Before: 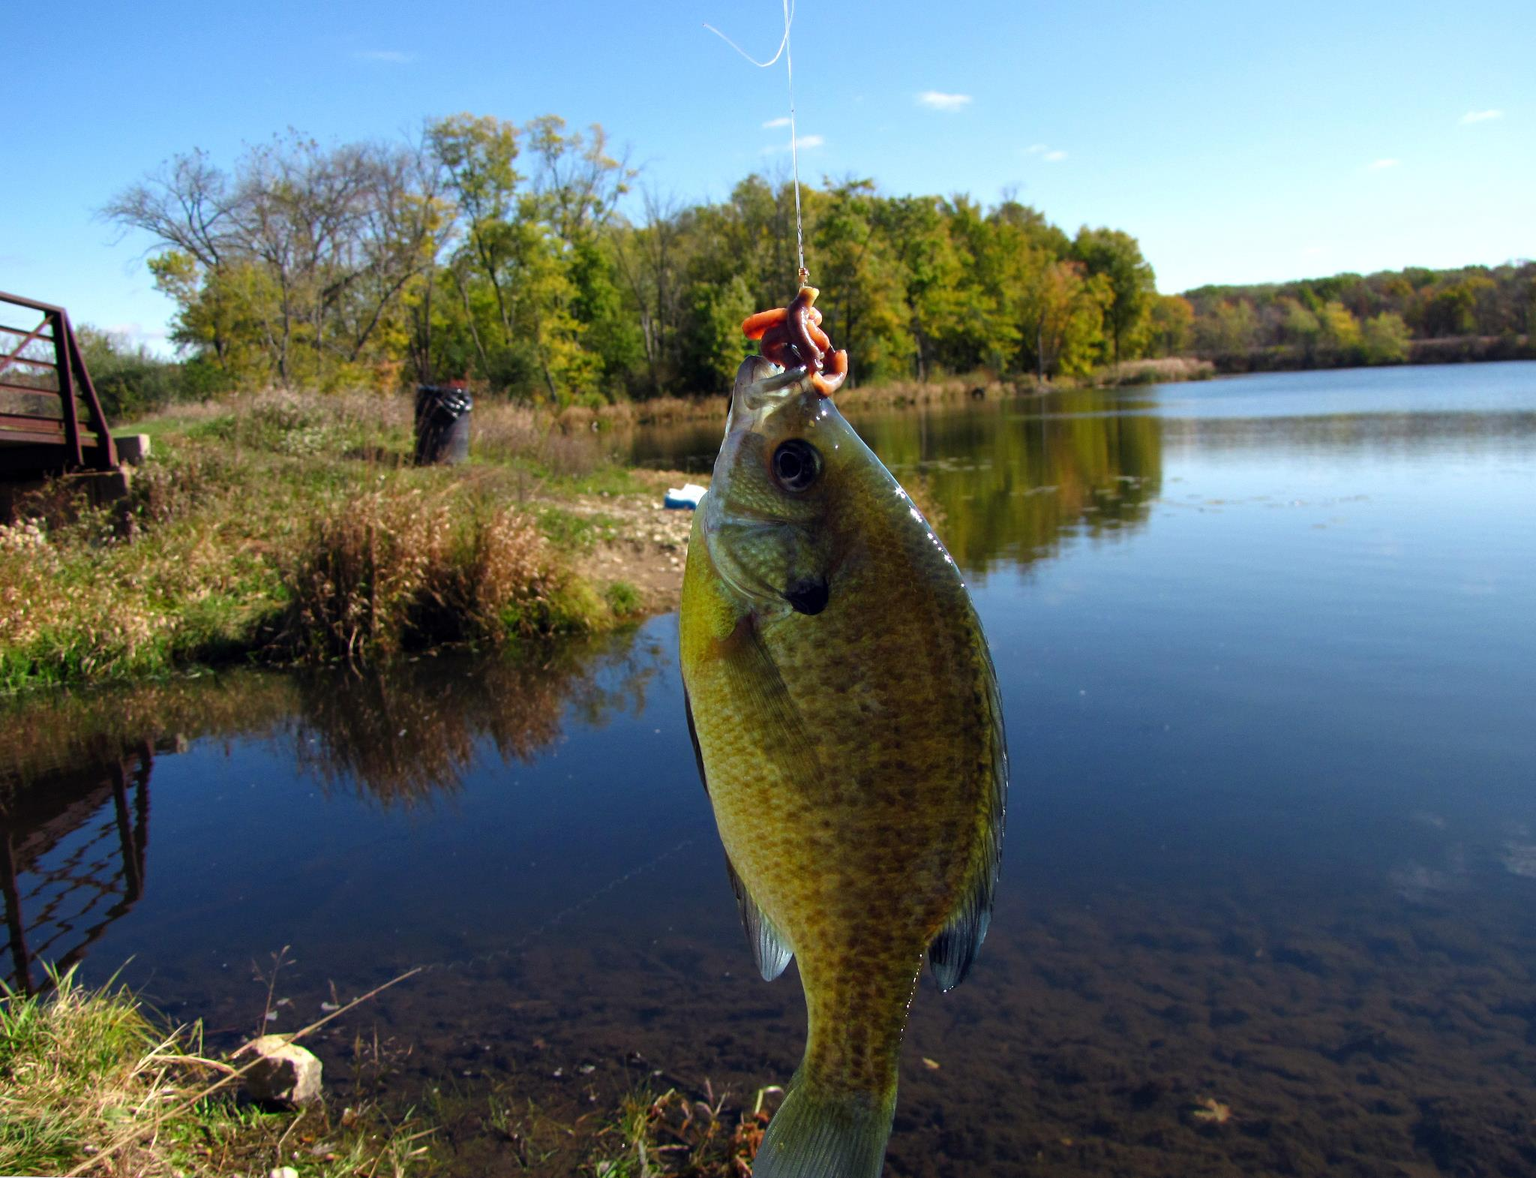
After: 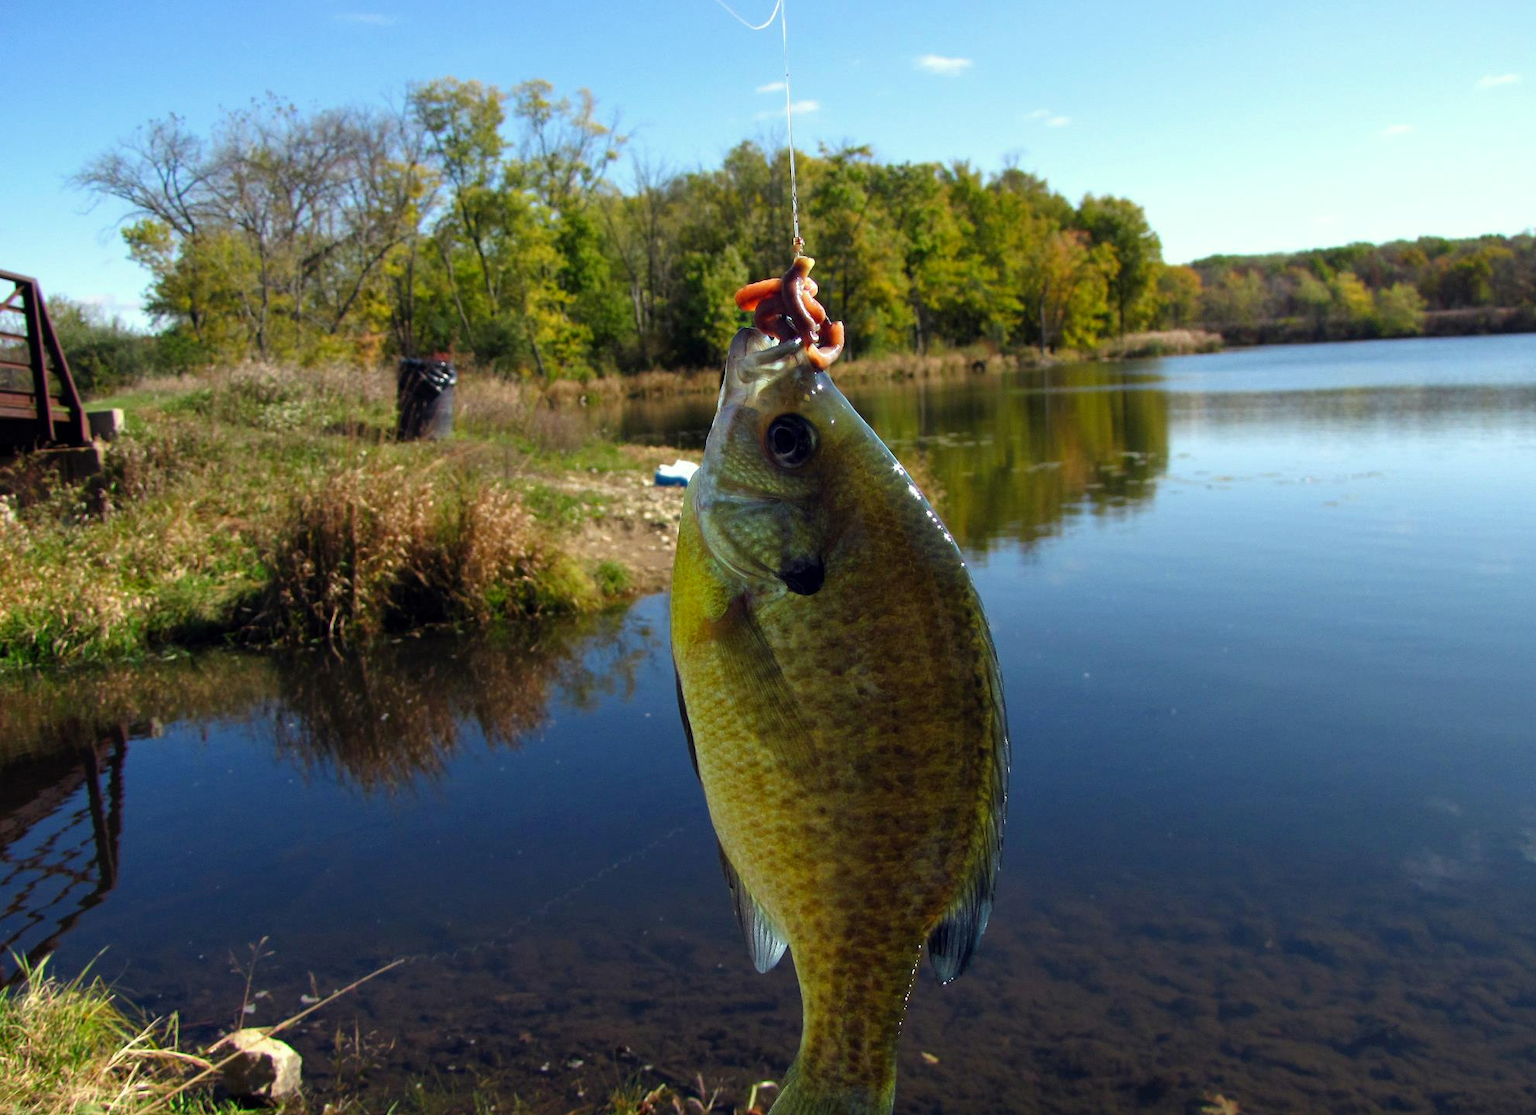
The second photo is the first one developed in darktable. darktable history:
crop: left 1.964%, top 3.251%, right 1.122%, bottom 4.933%
color correction: highlights a* -2.68, highlights b* 2.57
